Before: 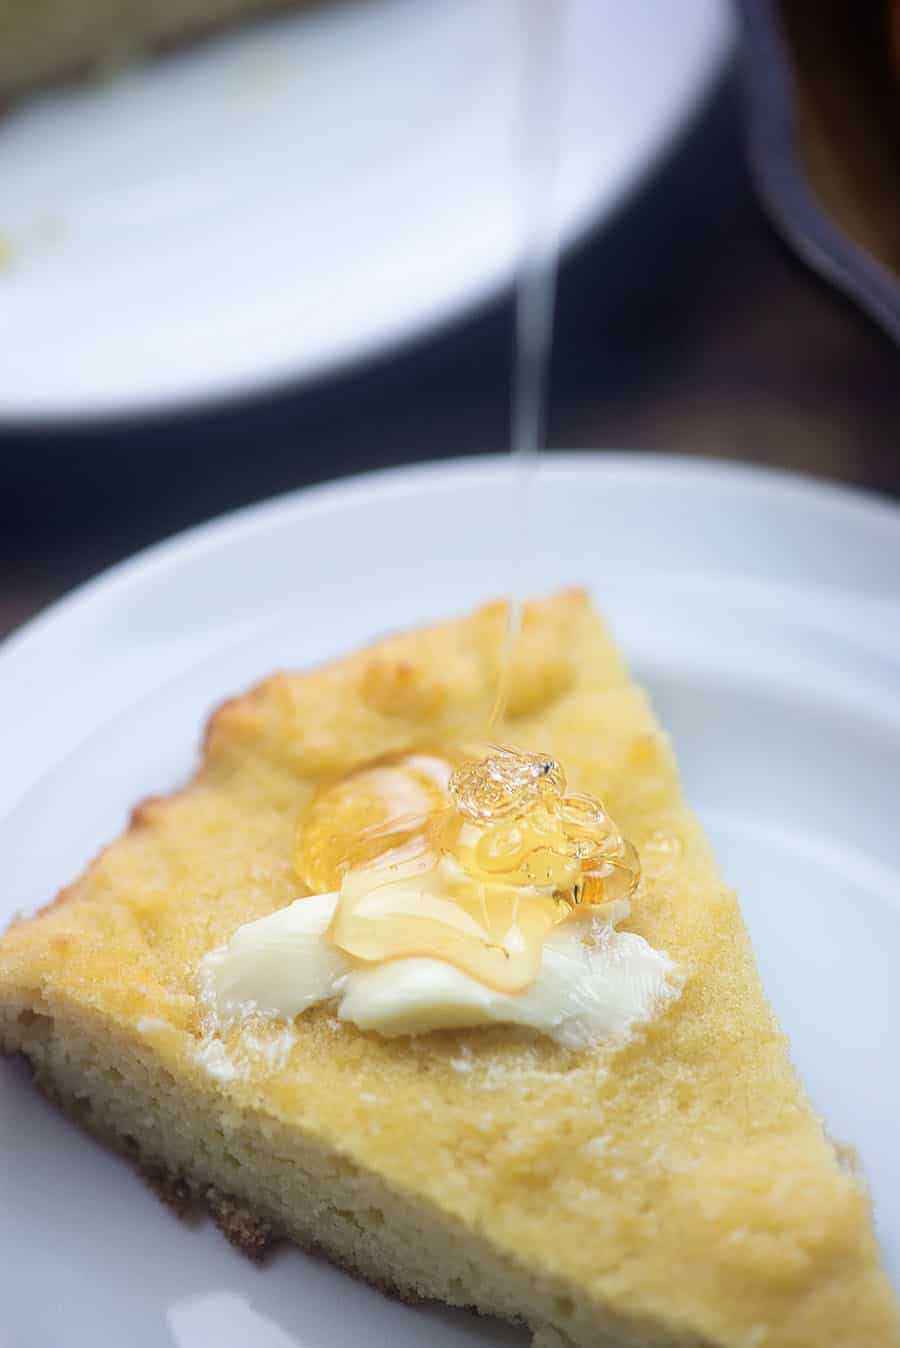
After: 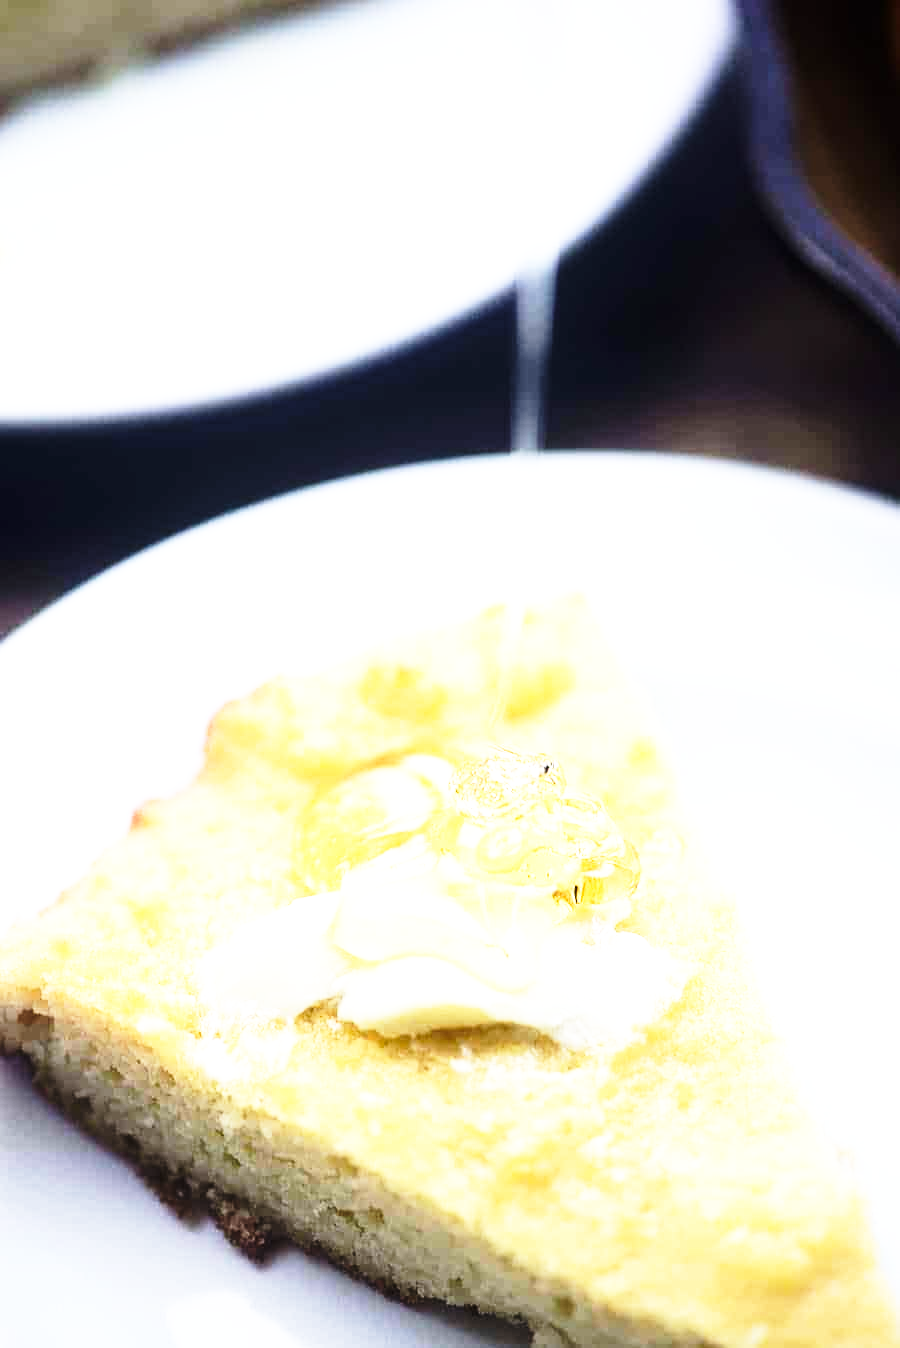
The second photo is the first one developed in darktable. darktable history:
base curve: curves: ch0 [(0, 0) (0.026, 0.03) (0.109, 0.232) (0.351, 0.748) (0.669, 0.968) (1, 1)], preserve colors none
tone equalizer: -8 EV -0.75 EV, -7 EV -0.7 EV, -6 EV -0.6 EV, -5 EV -0.4 EV, -3 EV 0.4 EV, -2 EV 0.6 EV, -1 EV 0.7 EV, +0 EV 0.75 EV, edges refinement/feathering 500, mask exposure compensation -1.57 EV, preserve details no
